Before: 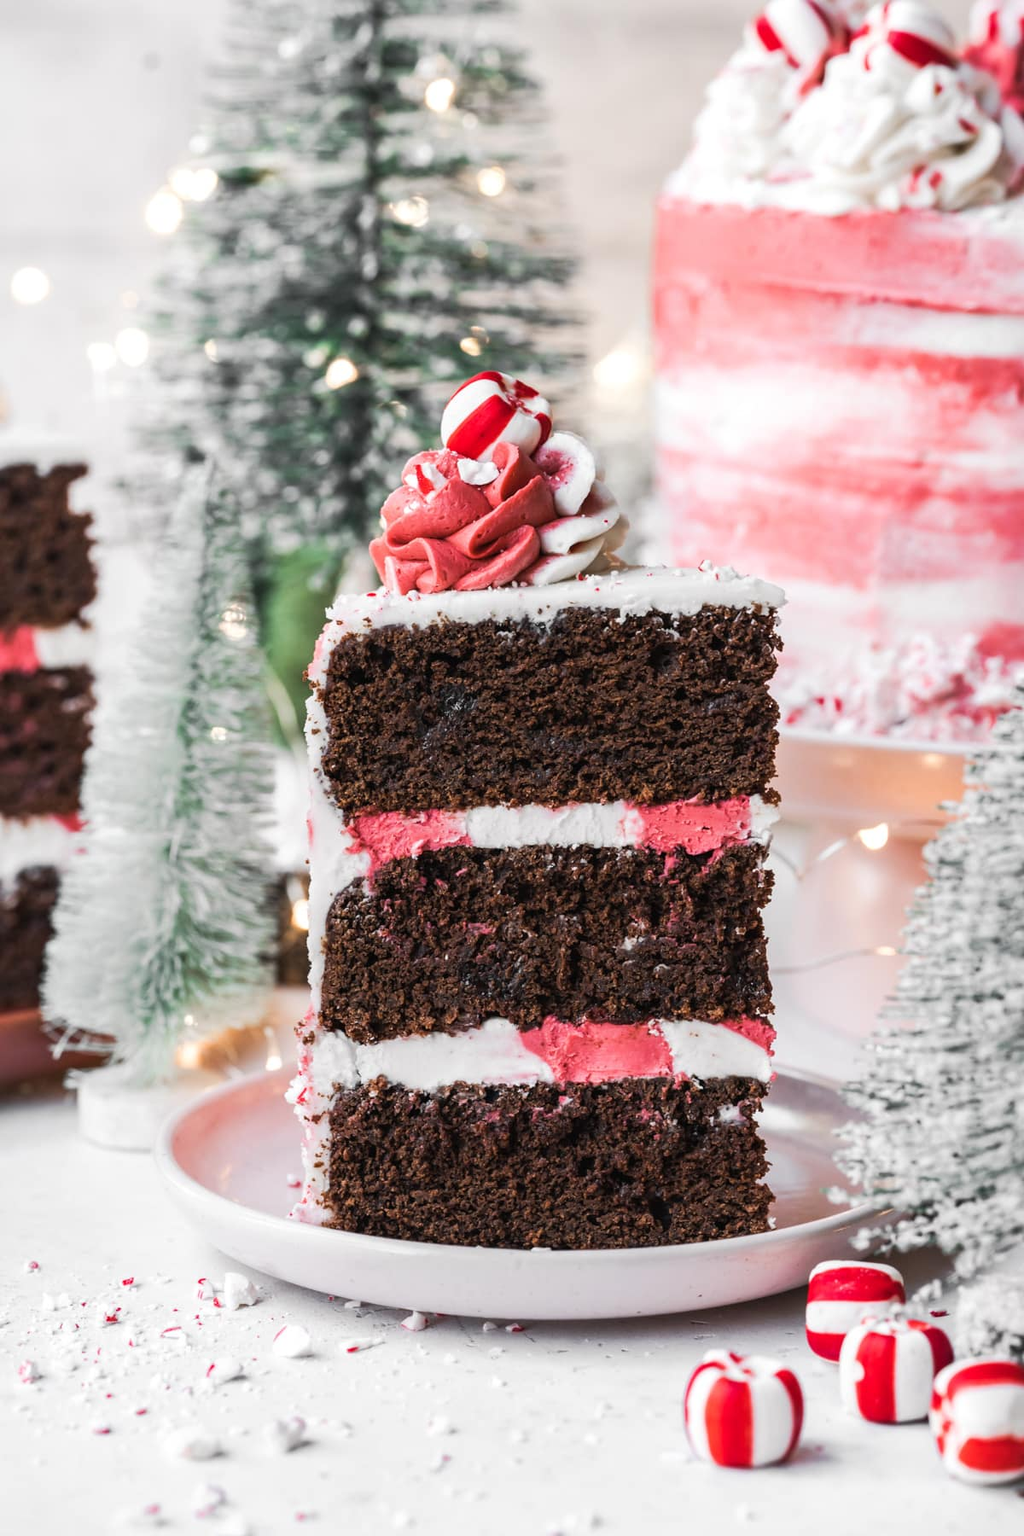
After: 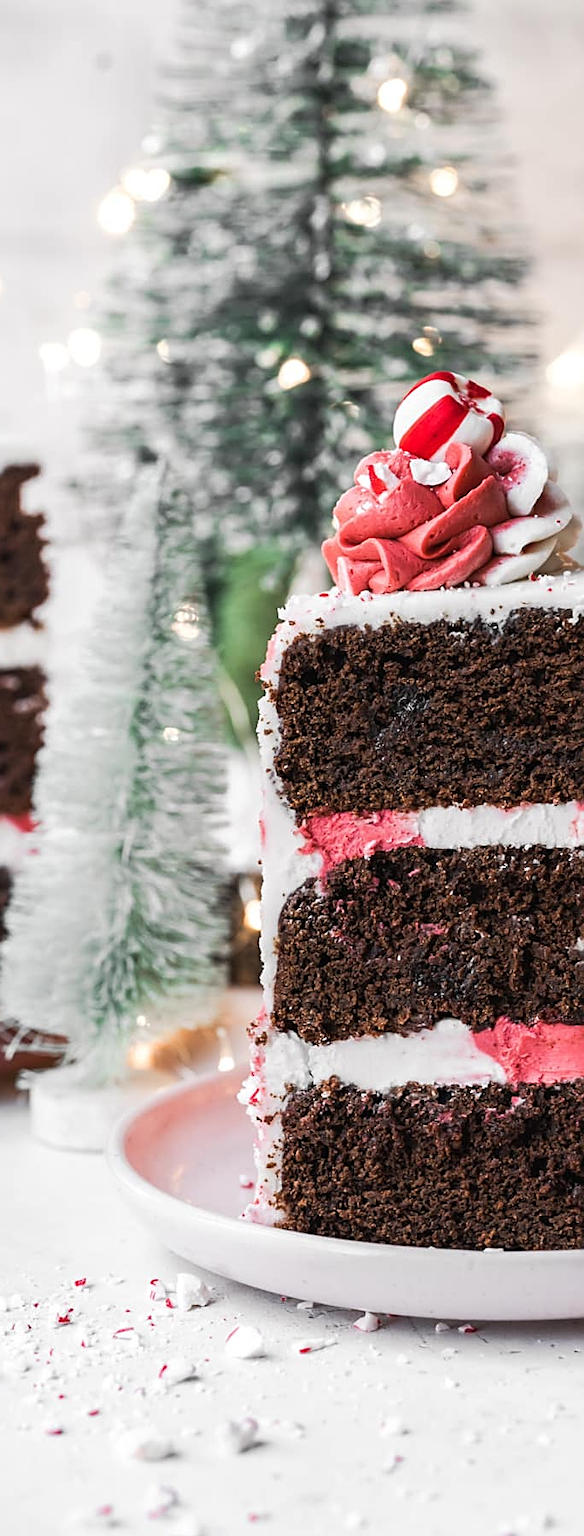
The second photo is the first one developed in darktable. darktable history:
crop: left 4.697%, right 38.246%
sharpen: on, module defaults
